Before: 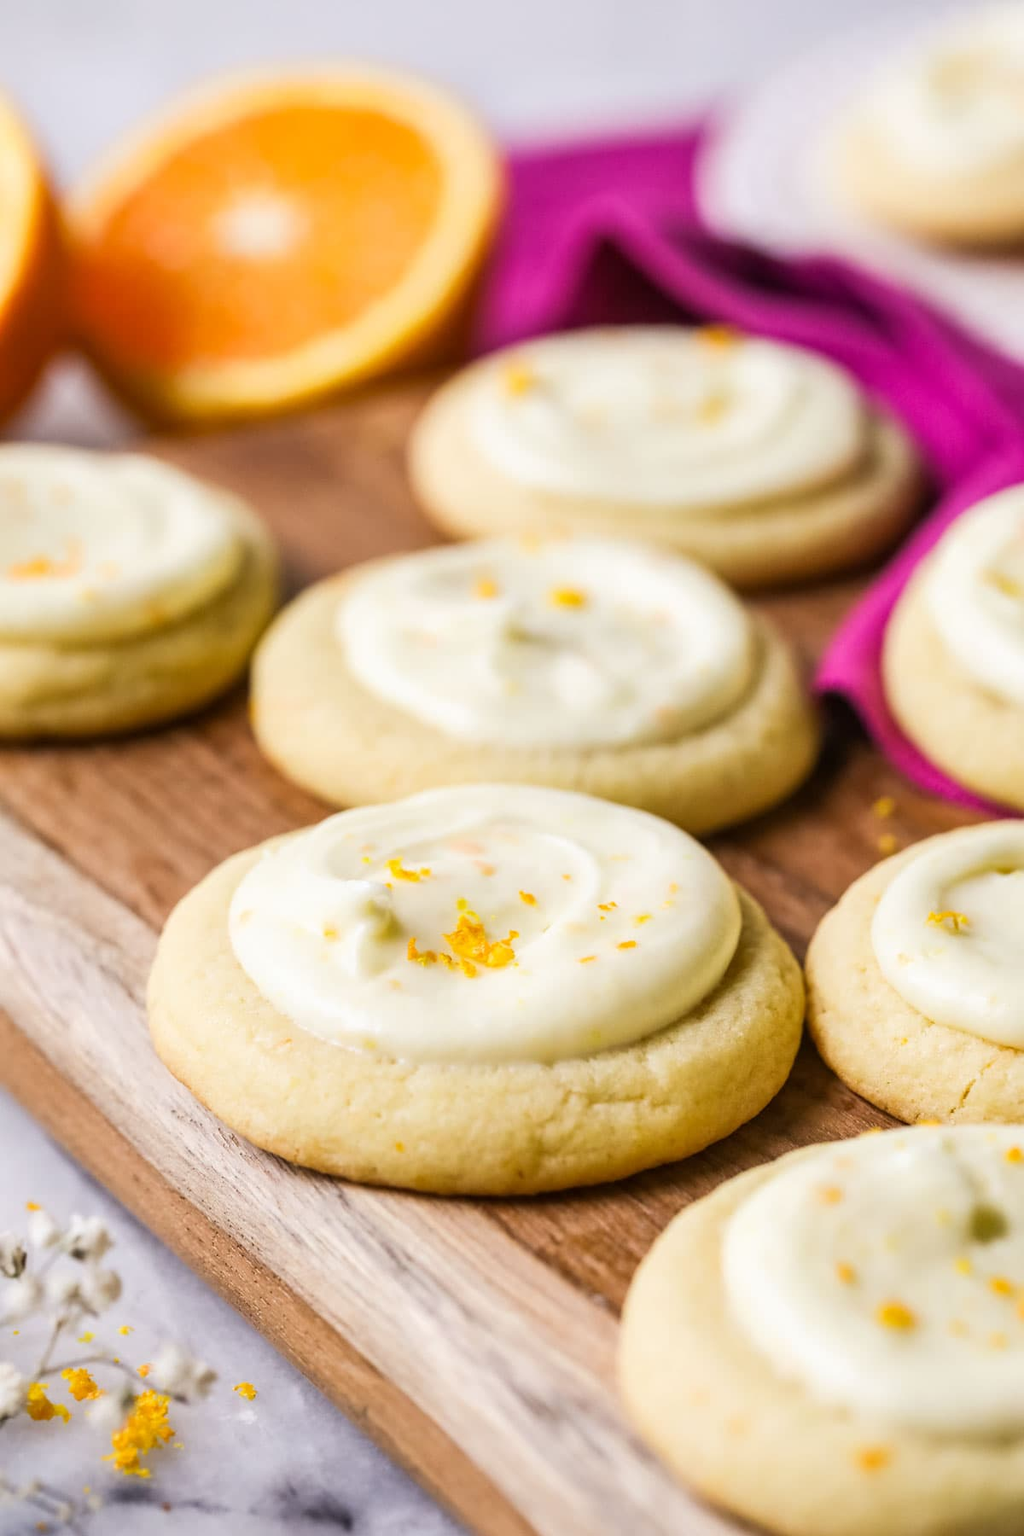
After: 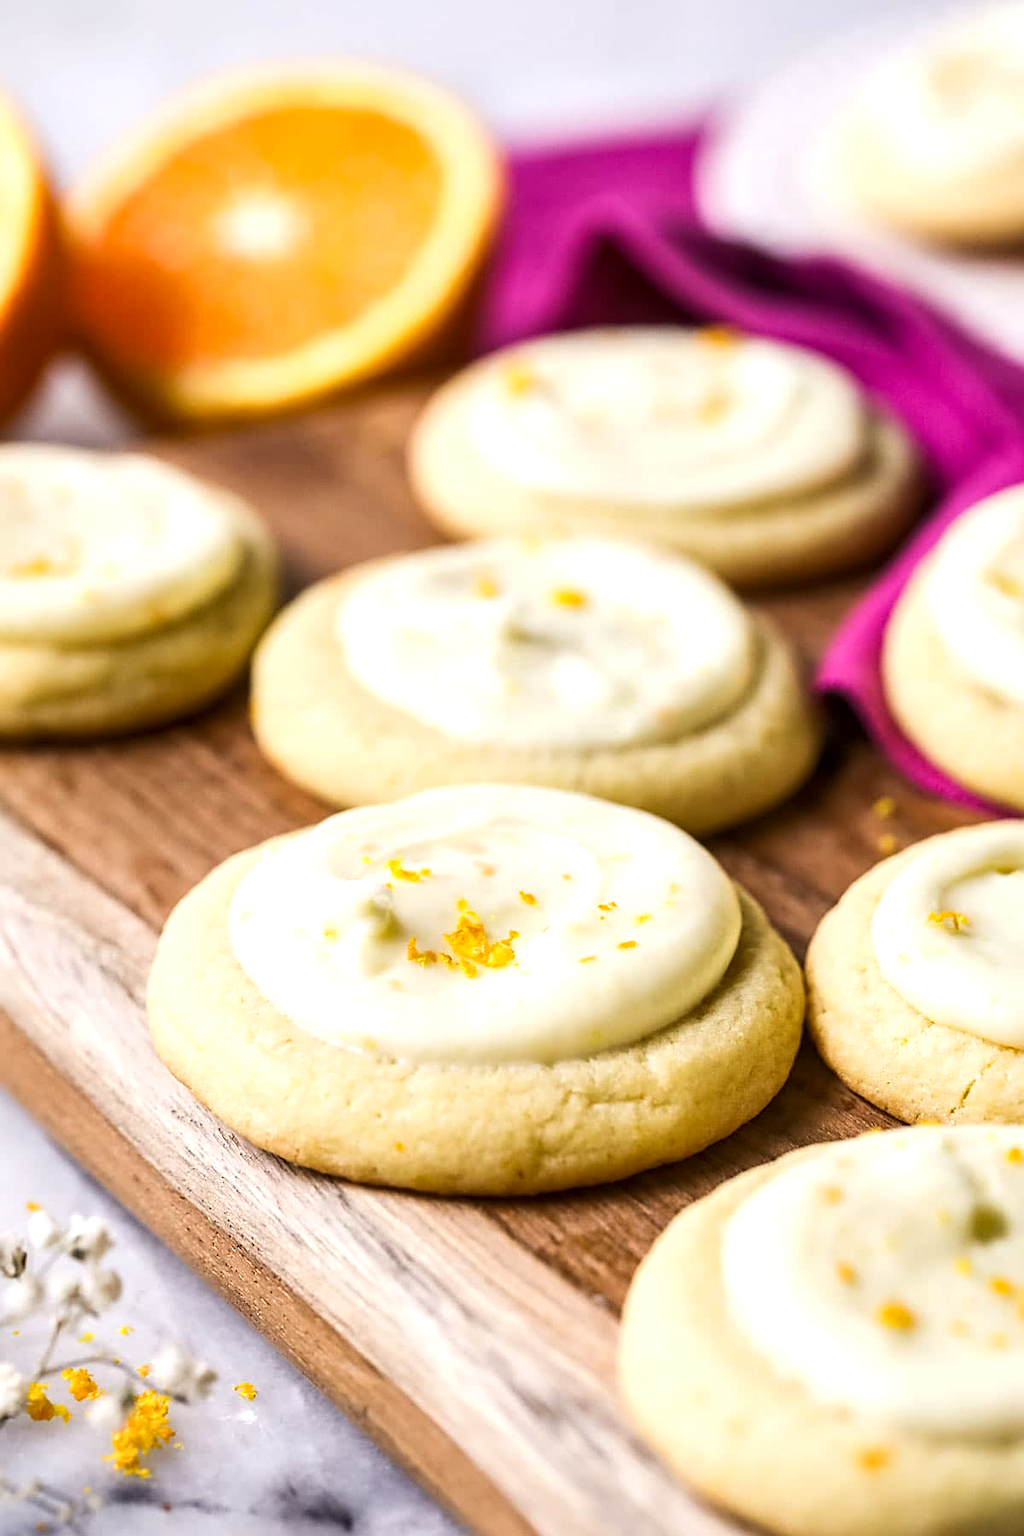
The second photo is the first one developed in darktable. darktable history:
sharpen: on, module defaults
tone equalizer: -8 EV -0.001 EV, -7 EV 0.001 EV, -6 EV -0.002 EV, -5 EV -0.003 EV, -4 EV -0.062 EV, -3 EV -0.222 EV, -2 EV -0.267 EV, -1 EV 0.105 EV, +0 EV 0.303 EV
local contrast: mode bilateral grid, contrast 25, coarseness 50, detail 123%, midtone range 0.2
